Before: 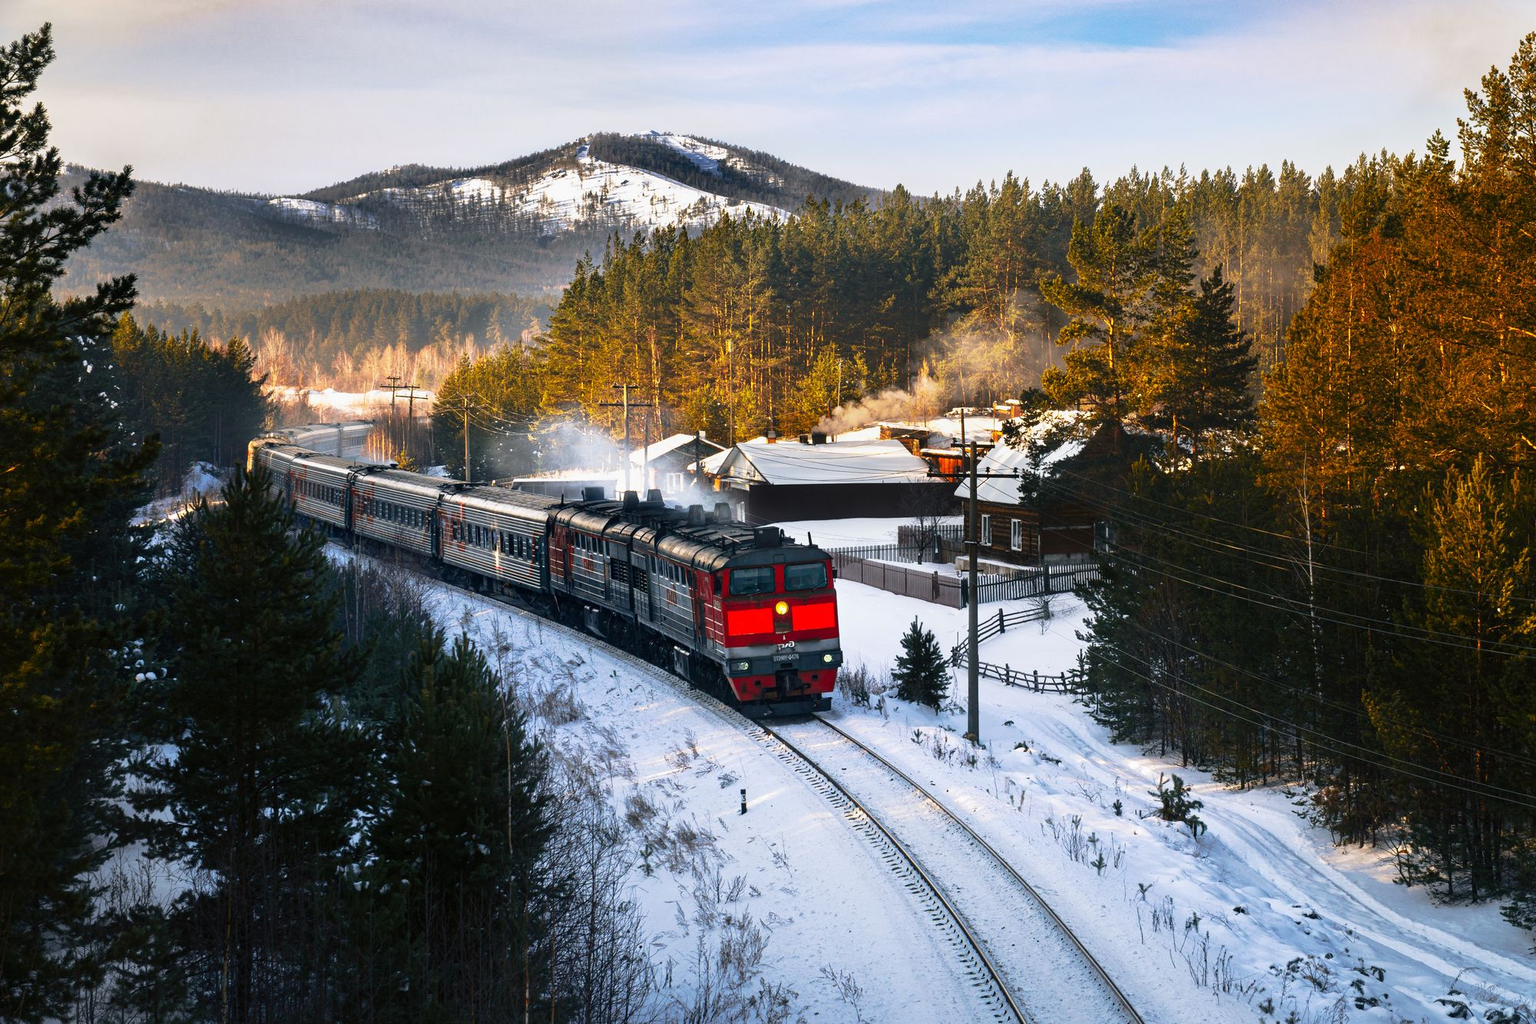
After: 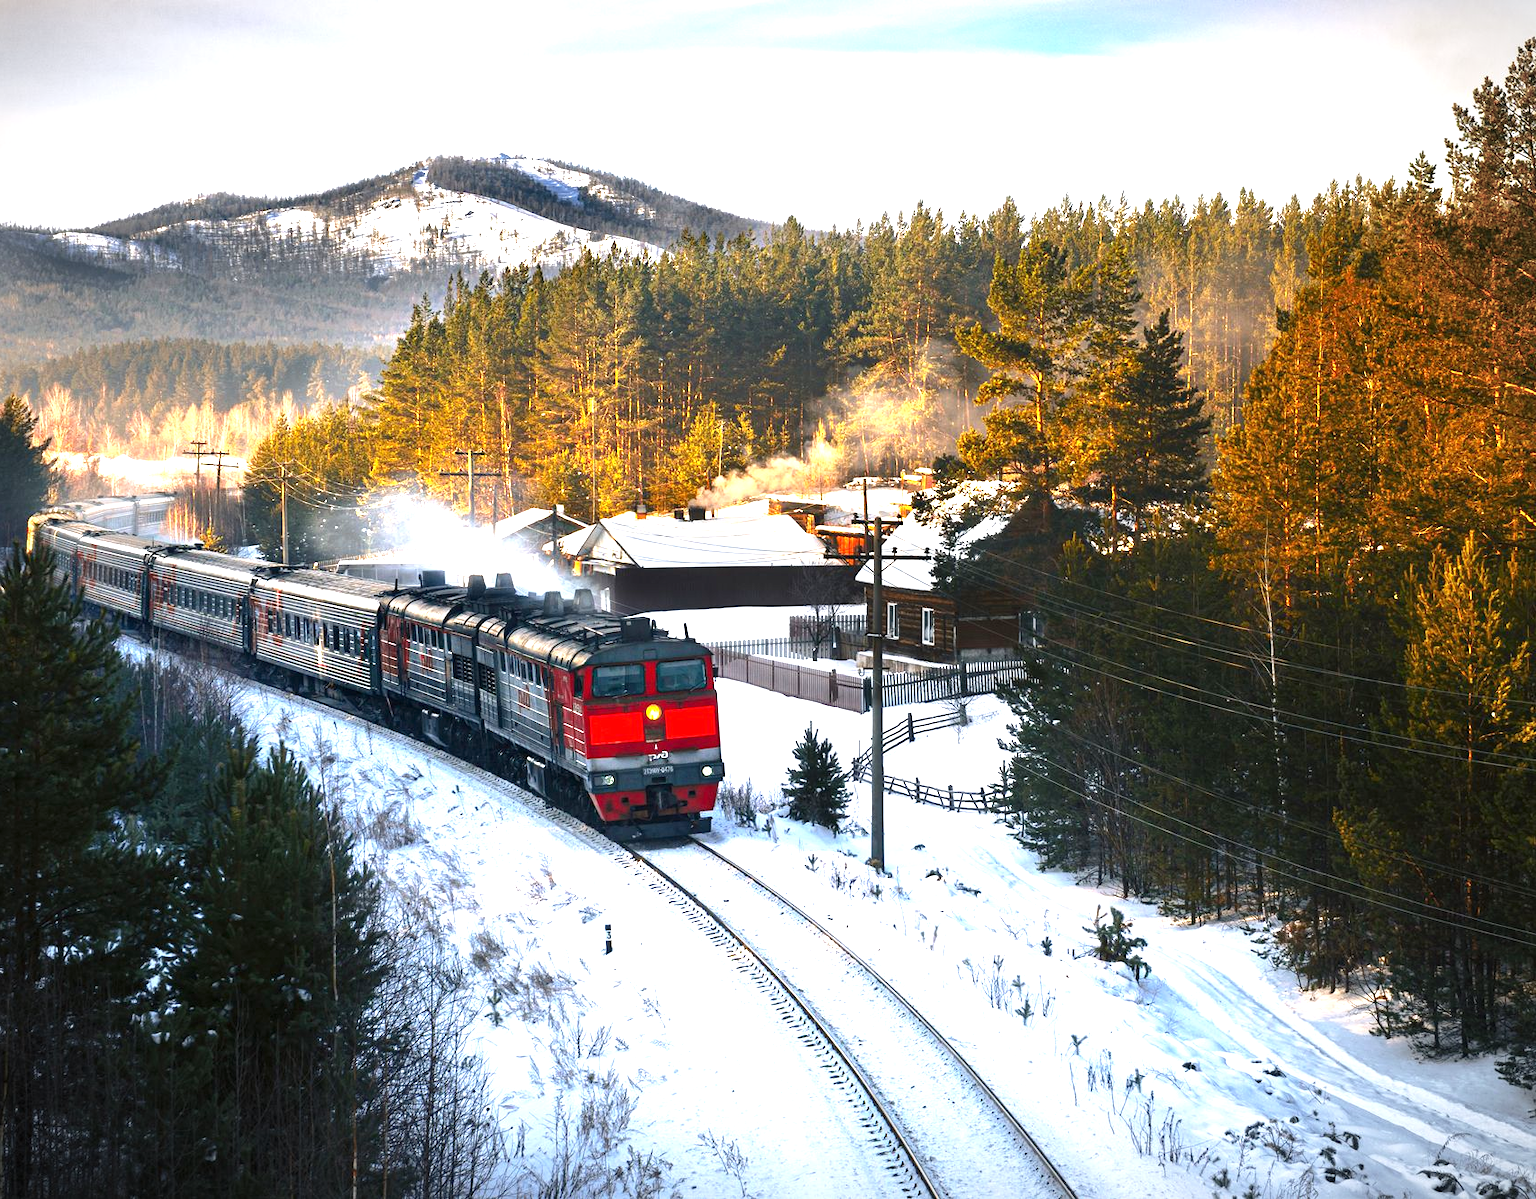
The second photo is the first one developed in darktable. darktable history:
vignetting: fall-off start 99.46%, width/height ratio 1.322
crop and rotate: left 14.633%
exposure: black level correction 0, exposure 1.097 EV, compensate highlight preservation false
